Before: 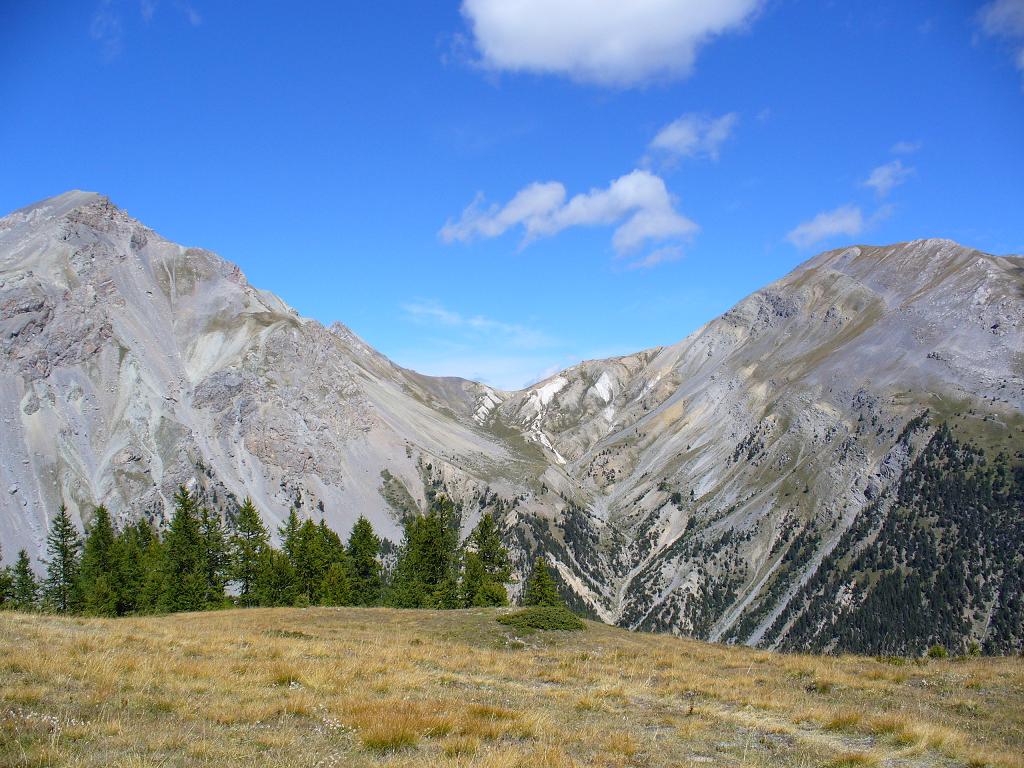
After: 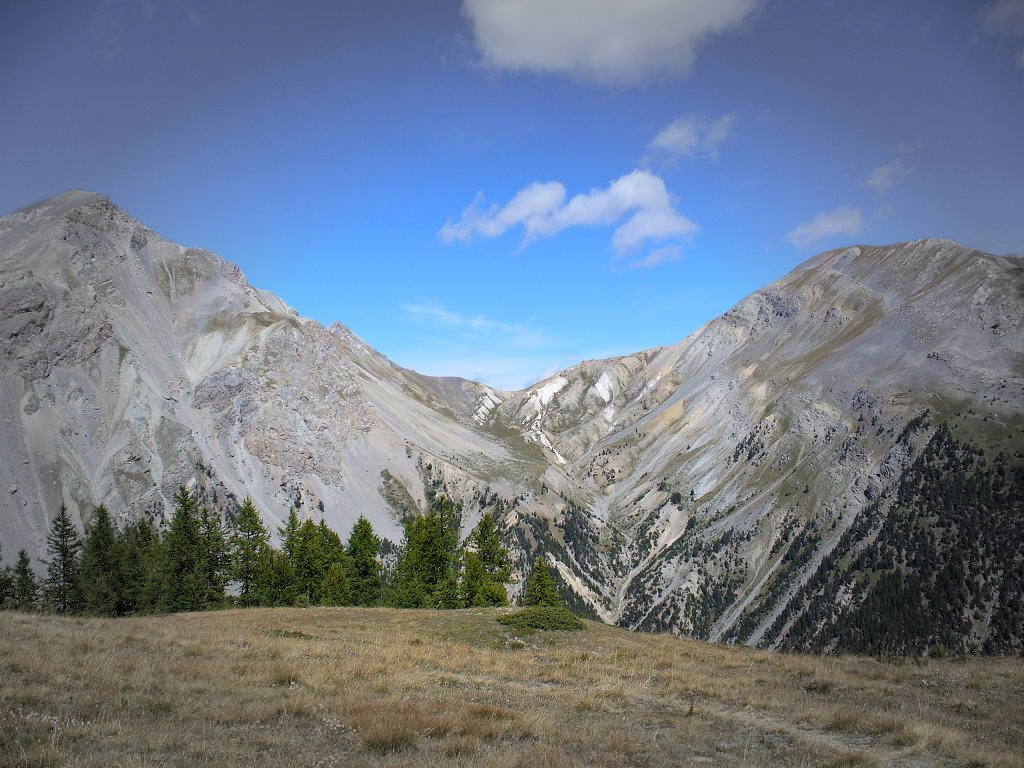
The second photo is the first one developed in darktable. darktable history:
vignetting: fall-off start 49.26%, automatic ratio true, width/height ratio 1.293
